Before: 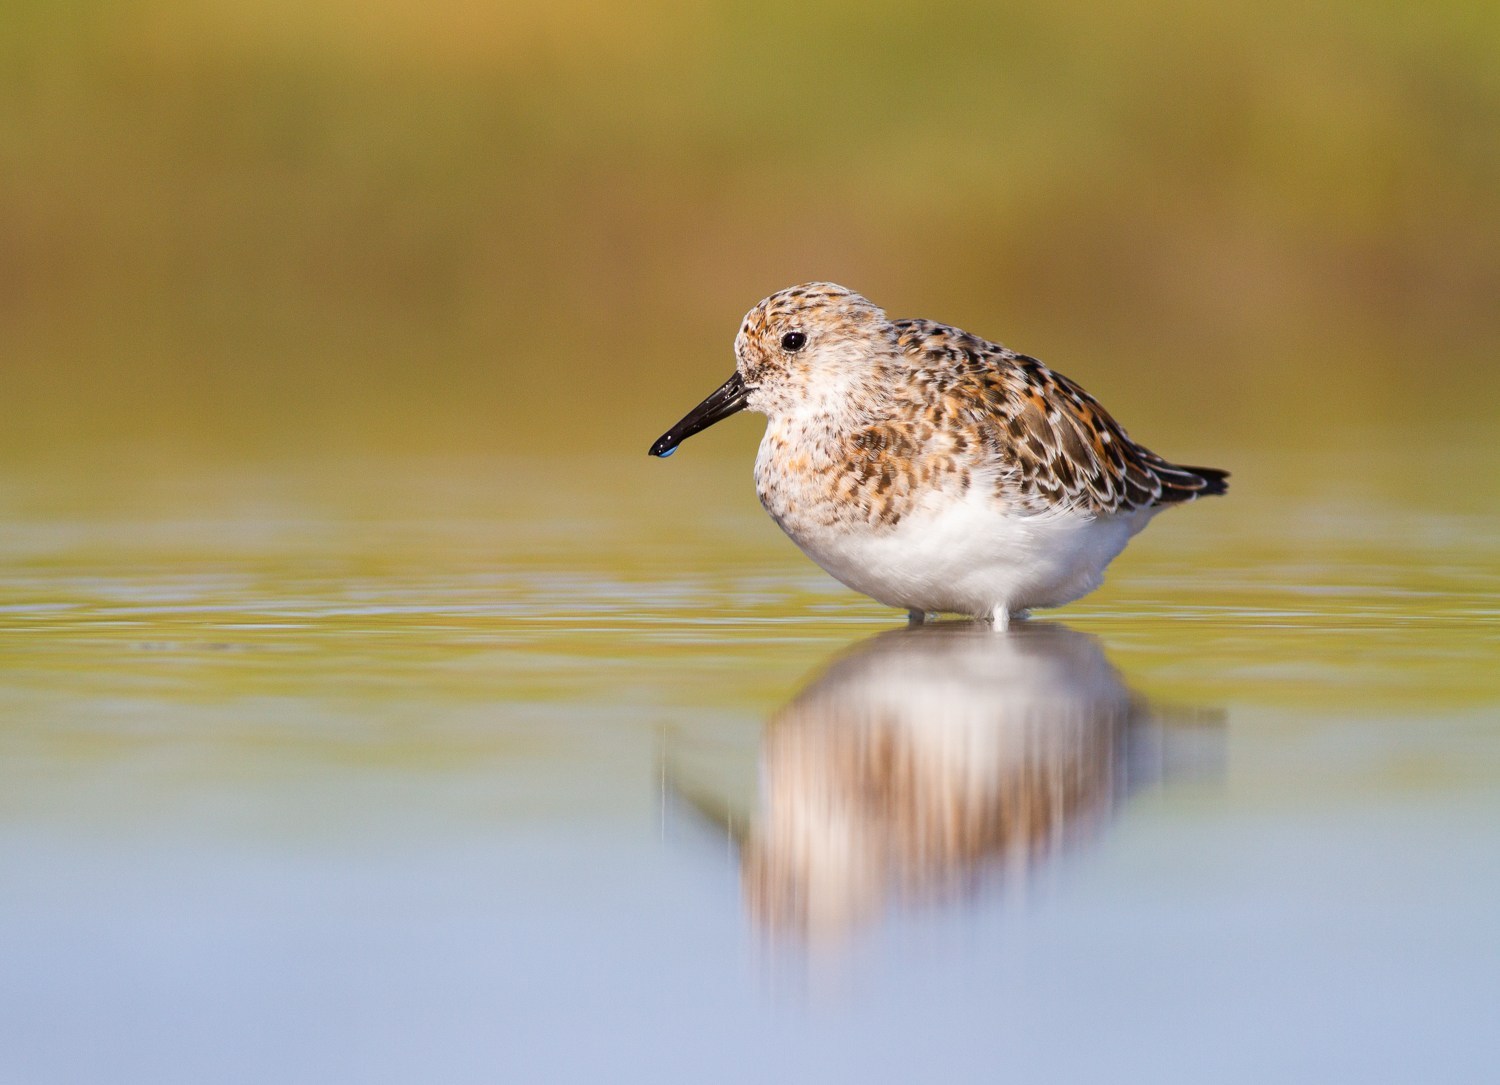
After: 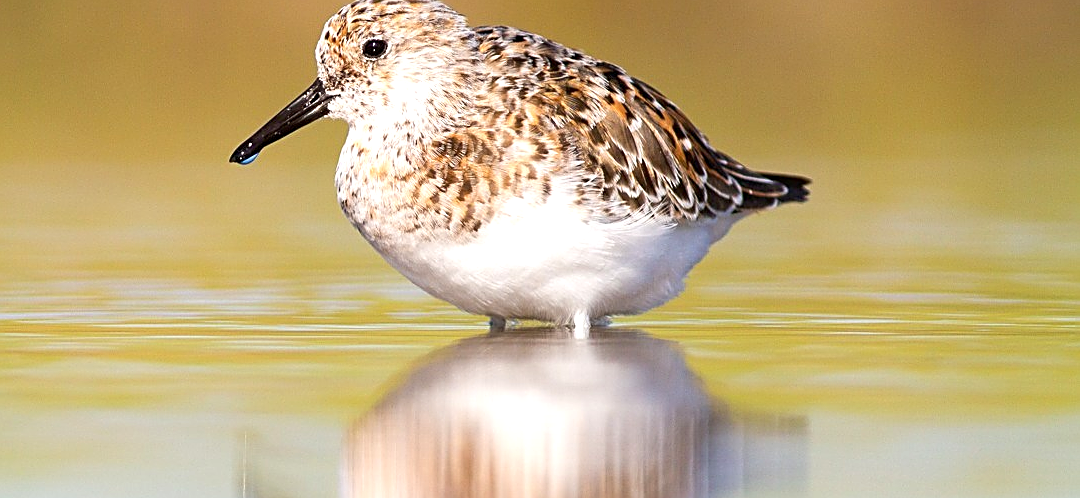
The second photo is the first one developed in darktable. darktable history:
sharpen: amount 0.75
crop and rotate: left 27.938%, top 27.046%, bottom 27.046%
exposure: black level correction 0.001, exposure 0.5 EV, compensate exposure bias true, compensate highlight preservation false
